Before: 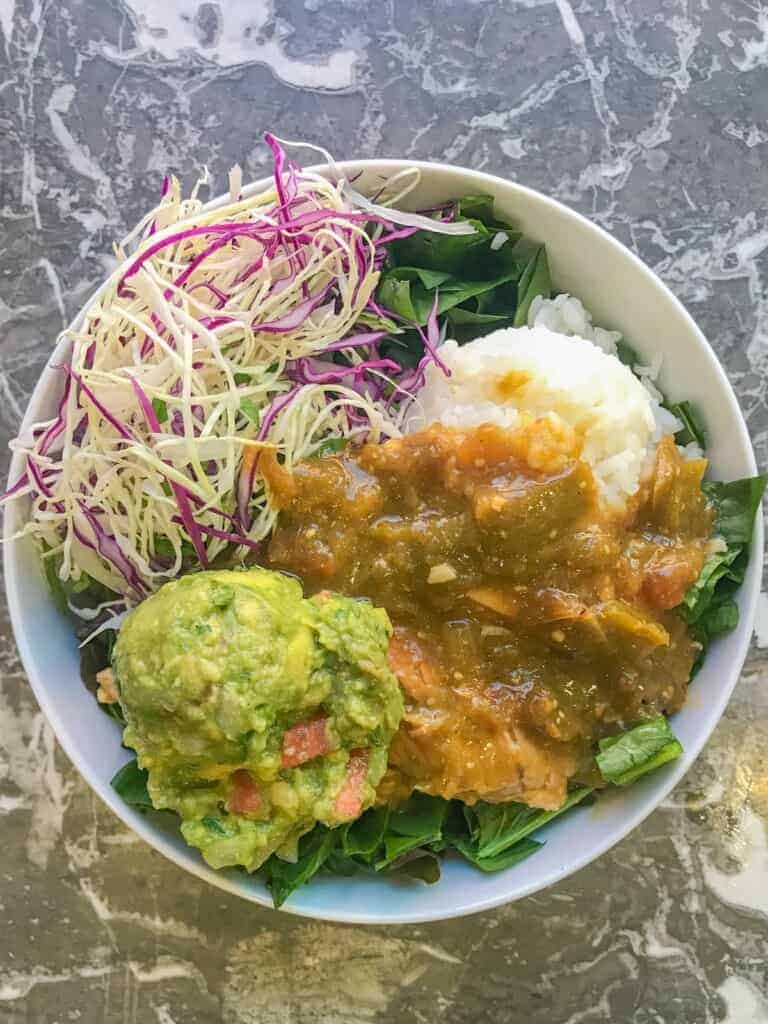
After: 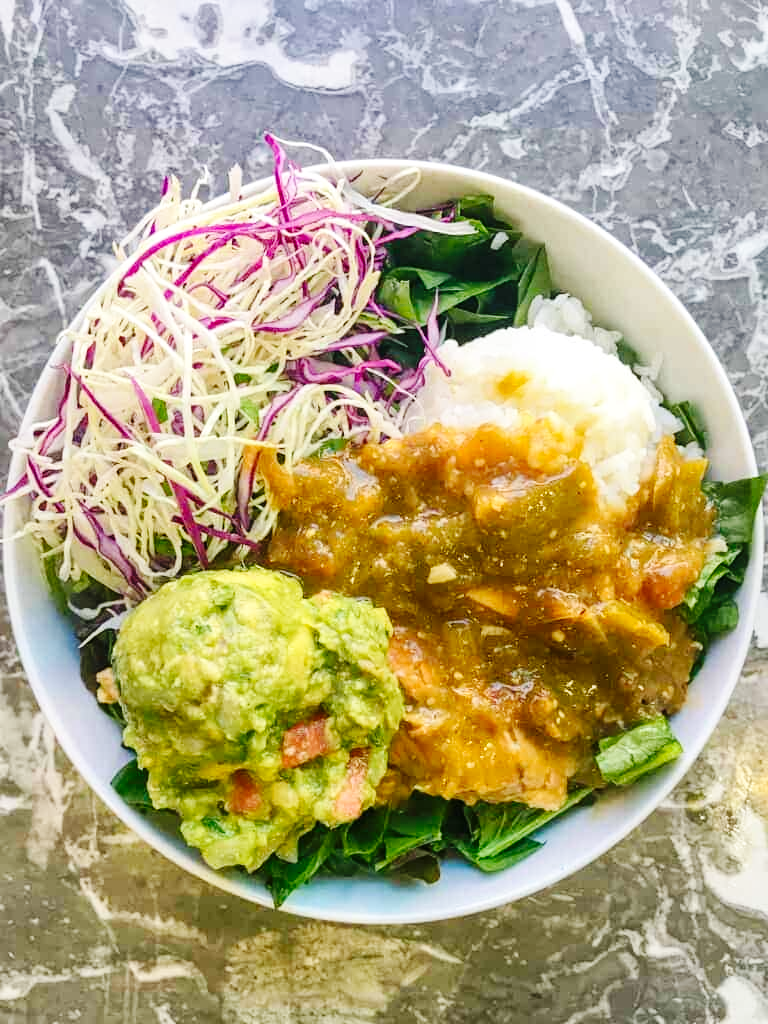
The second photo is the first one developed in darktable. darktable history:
base curve: curves: ch0 [(0, 0) (0.036, 0.025) (0.121, 0.166) (0.206, 0.329) (0.605, 0.79) (1, 1)], preserve colors none
local contrast: mode bilateral grid, contrast 20, coarseness 50, detail 120%, midtone range 0.2
